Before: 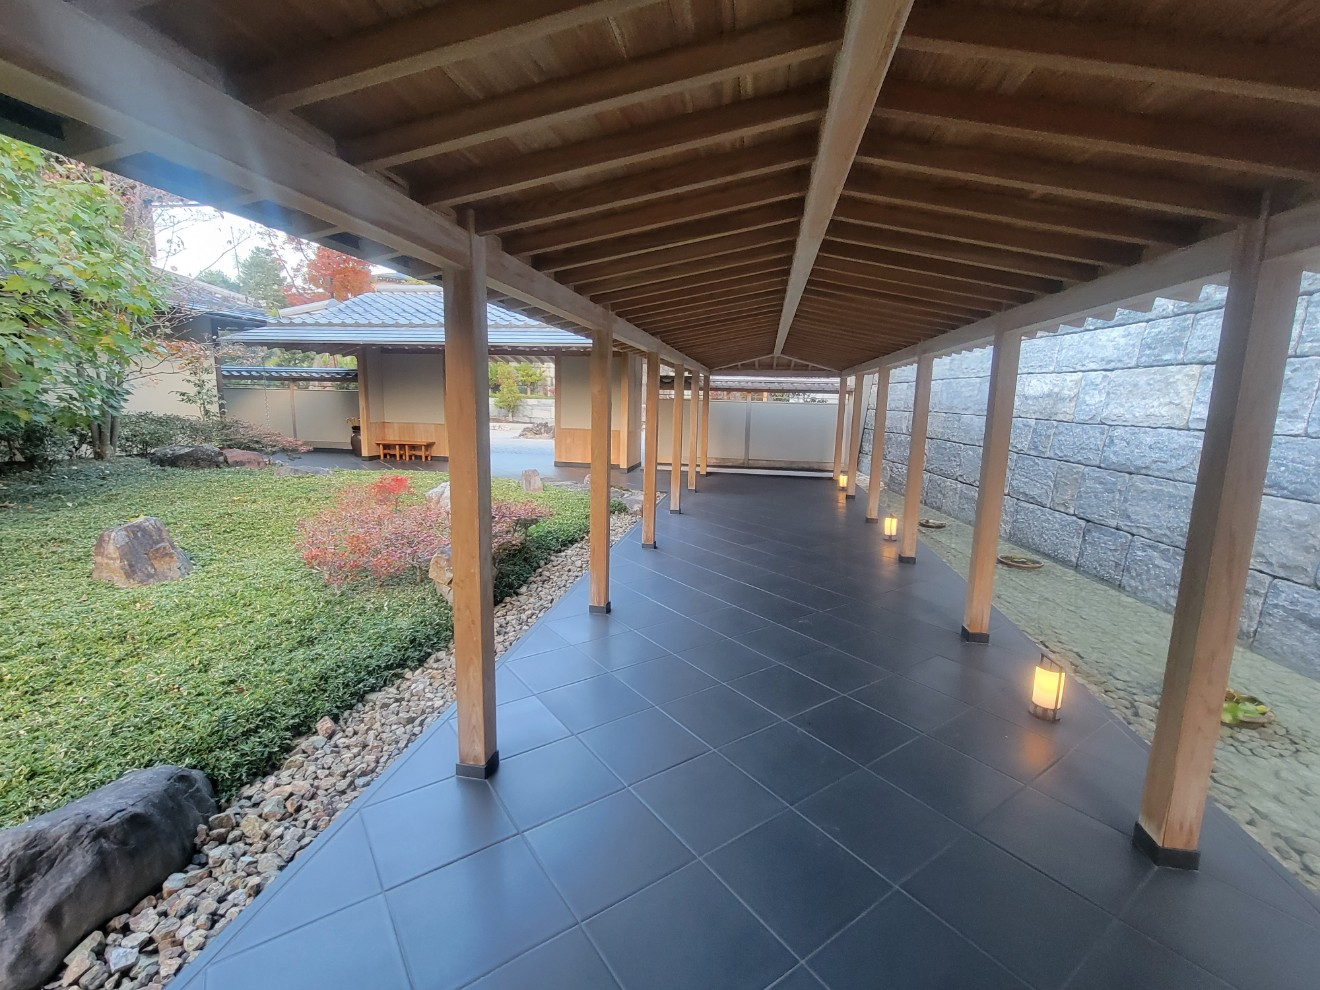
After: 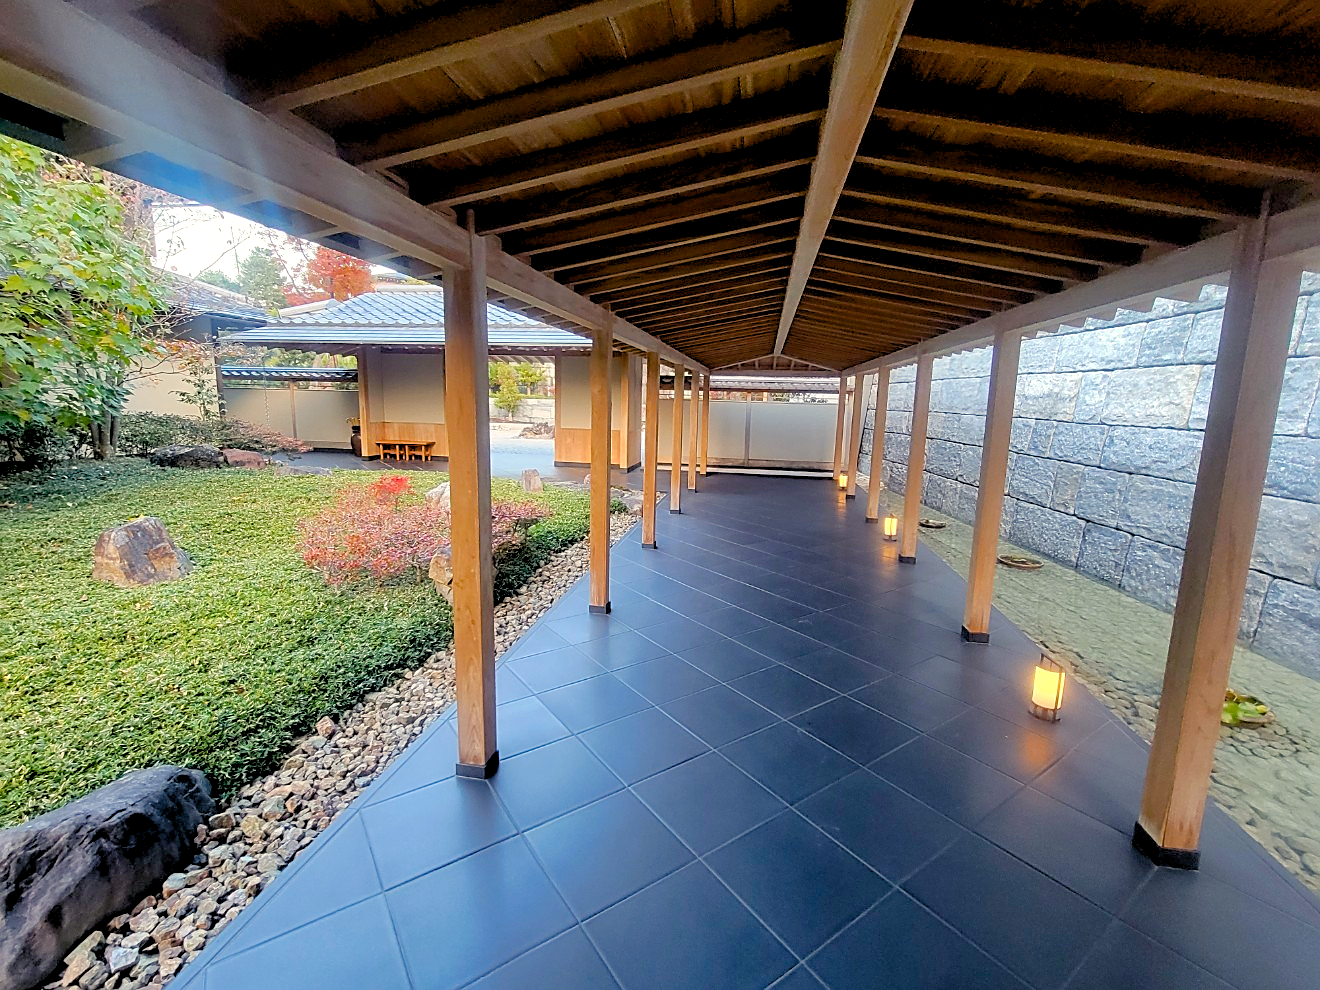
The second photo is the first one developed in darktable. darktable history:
sharpen: on, module defaults
color balance rgb: shadows lift › chroma 3%, shadows lift › hue 280.8°, power › hue 330°, highlights gain › chroma 3%, highlights gain › hue 75.6°, global offset › luminance -1%, perceptual saturation grading › global saturation 20%, perceptual saturation grading › highlights -25%, perceptual saturation grading › shadows 50%, global vibrance 20%
rgb levels: levels [[0.01, 0.419, 0.839], [0, 0.5, 1], [0, 0.5, 1]]
